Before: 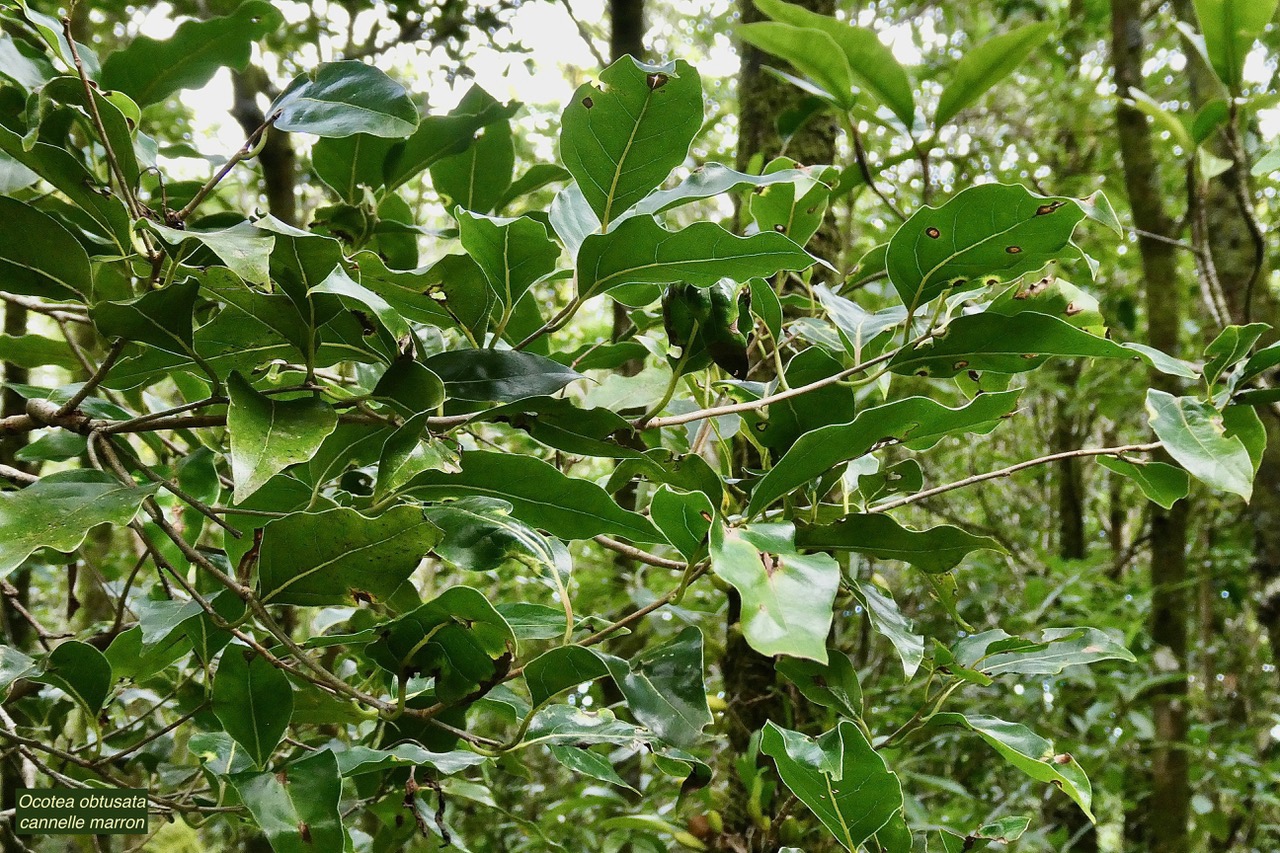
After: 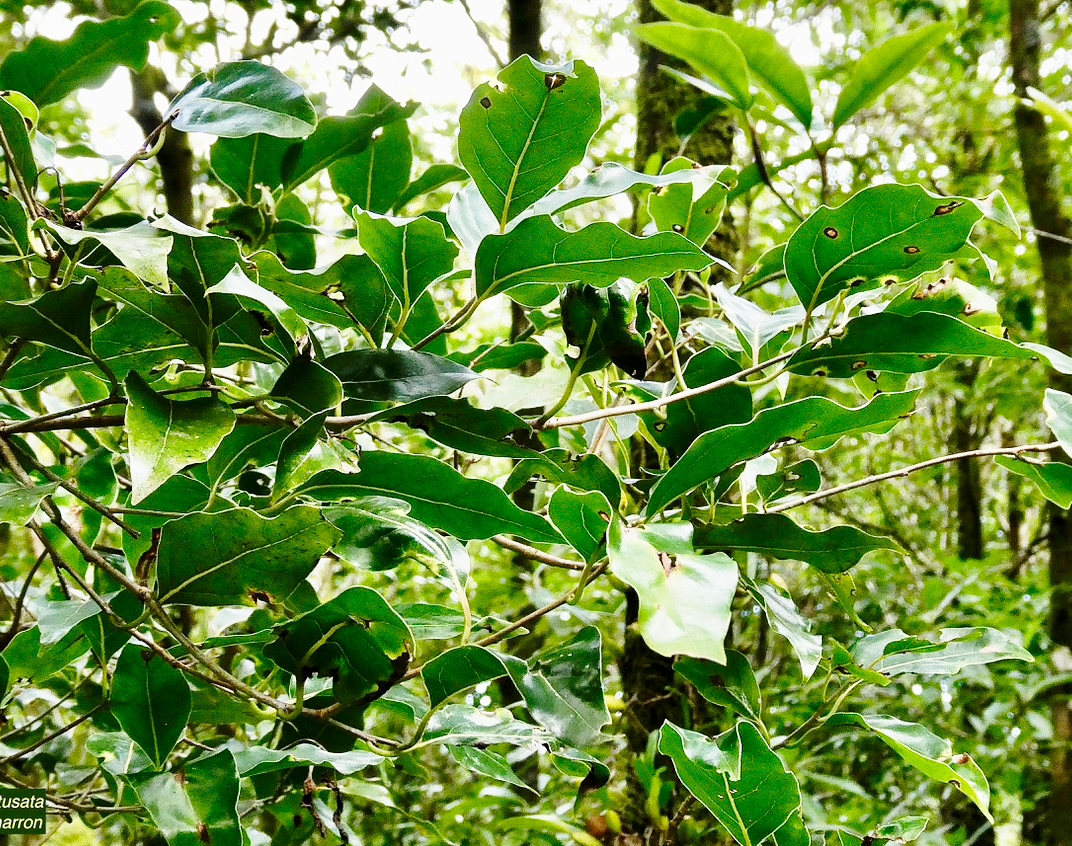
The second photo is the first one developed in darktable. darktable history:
base curve: curves: ch0 [(0, 0) (0.028, 0.03) (0.121, 0.232) (0.46, 0.748) (0.859, 0.968) (1, 1)], preserve colors none
crop: left 8.026%, right 7.374%
